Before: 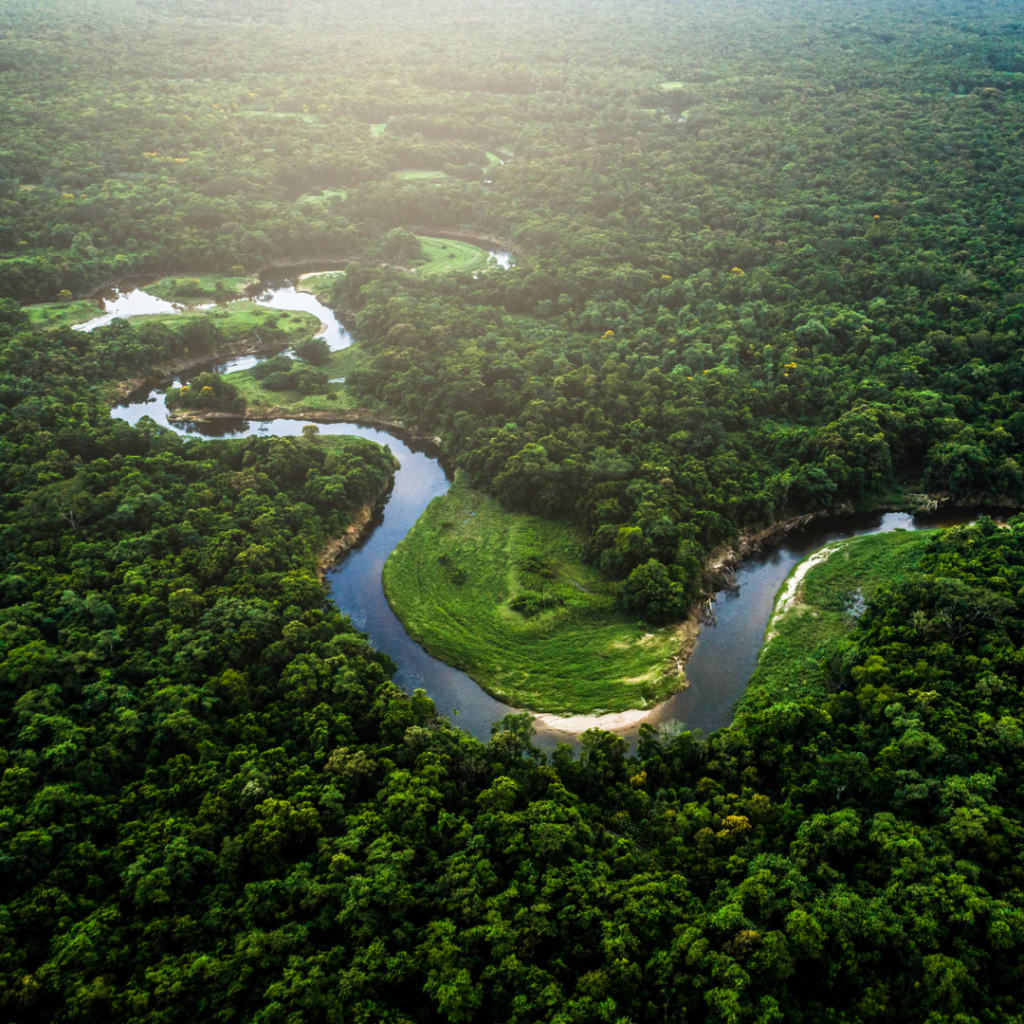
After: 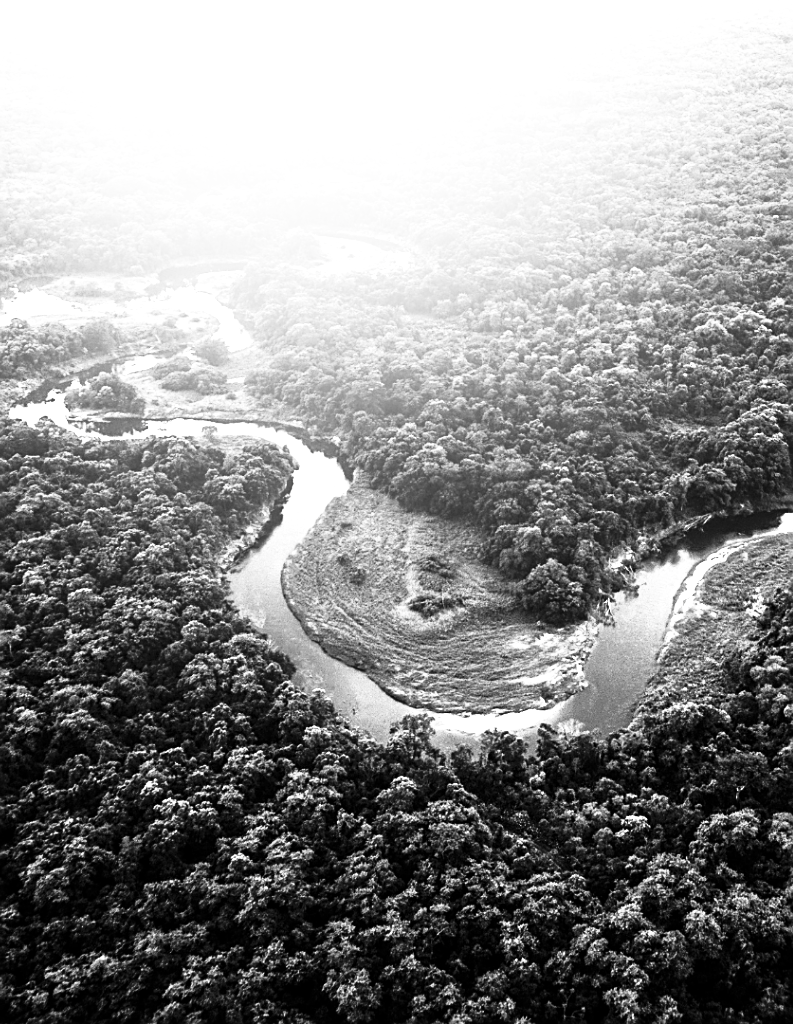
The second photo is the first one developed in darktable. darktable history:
crop: left 9.88%, right 12.664%
velvia: on, module defaults
exposure: exposure 2.04 EV, compensate highlight preservation false
sharpen: on, module defaults
shadows and highlights: shadows -62.32, white point adjustment -5.22, highlights 61.59
contrast brightness saturation: contrast 0.14
color calibration: output gray [0.21, 0.42, 0.37, 0], gray › normalize channels true, illuminant same as pipeline (D50), adaptation XYZ, x 0.346, y 0.359, gamut compression 0
color balance: input saturation 134.34%, contrast -10.04%, contrast fulcrum 19.67%, output saturation 133.51%
